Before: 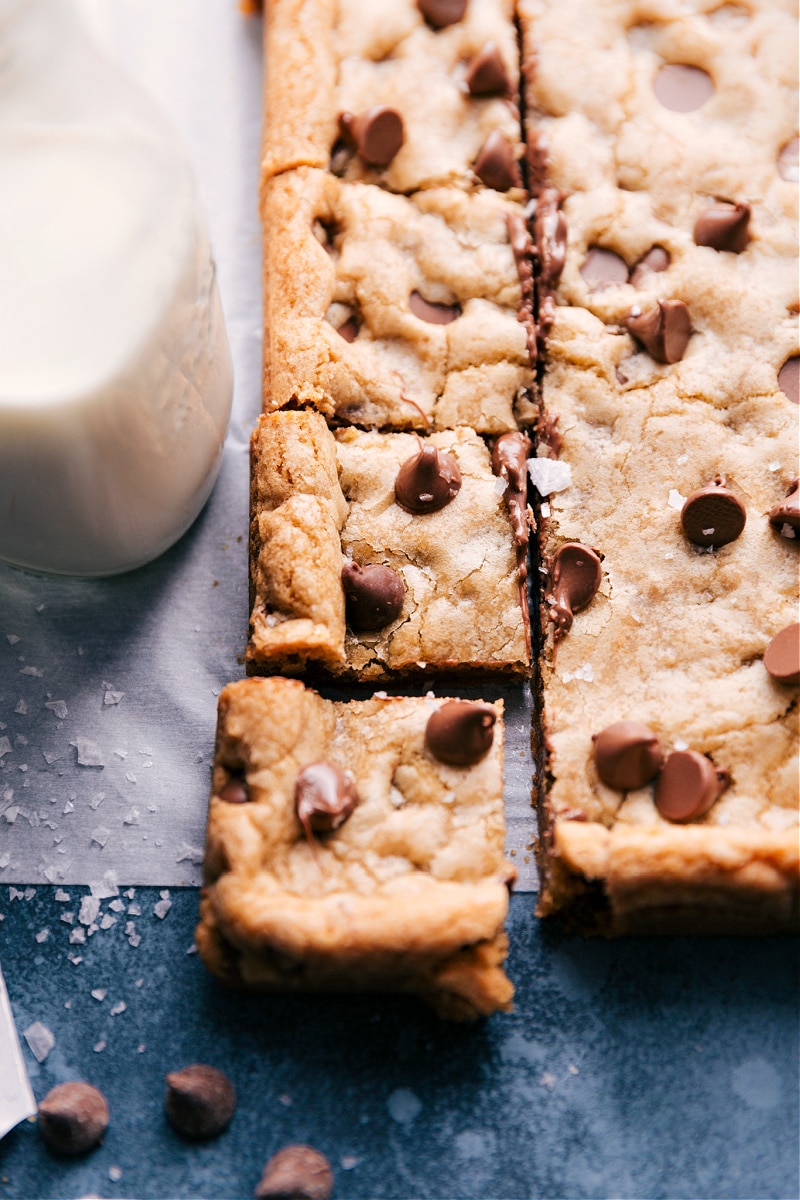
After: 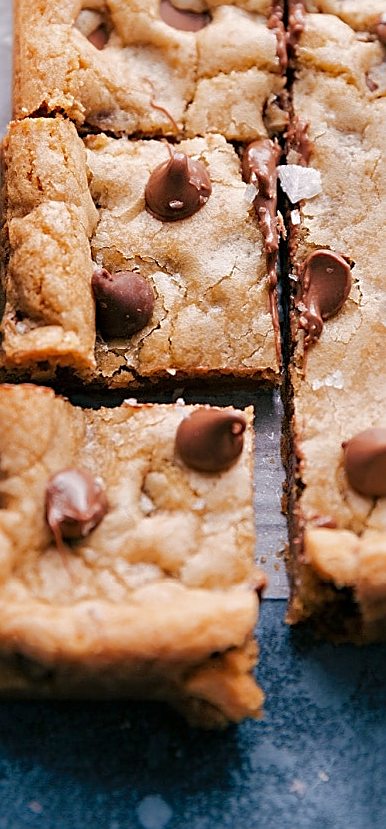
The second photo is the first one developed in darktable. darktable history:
shadows and highlights: shadows color adjustment 99.15%, highlights color adjustment 0.221%
sharpen: on, module defaults
crop: left 31.344%, top 24.48%, right 20.319%, bottom 6.373%
